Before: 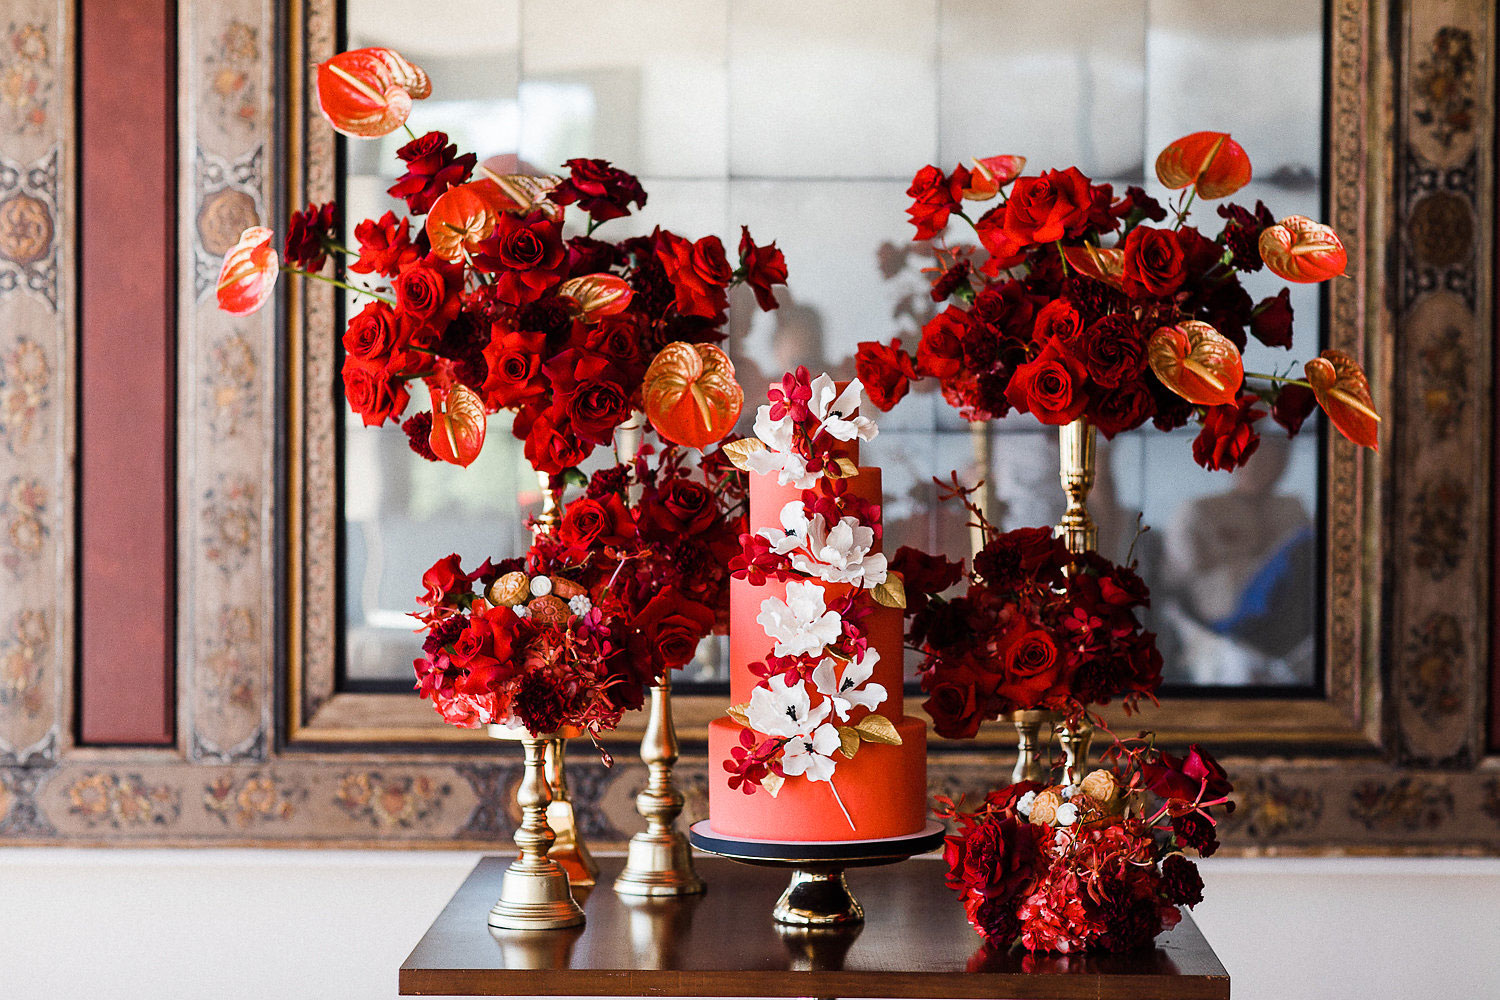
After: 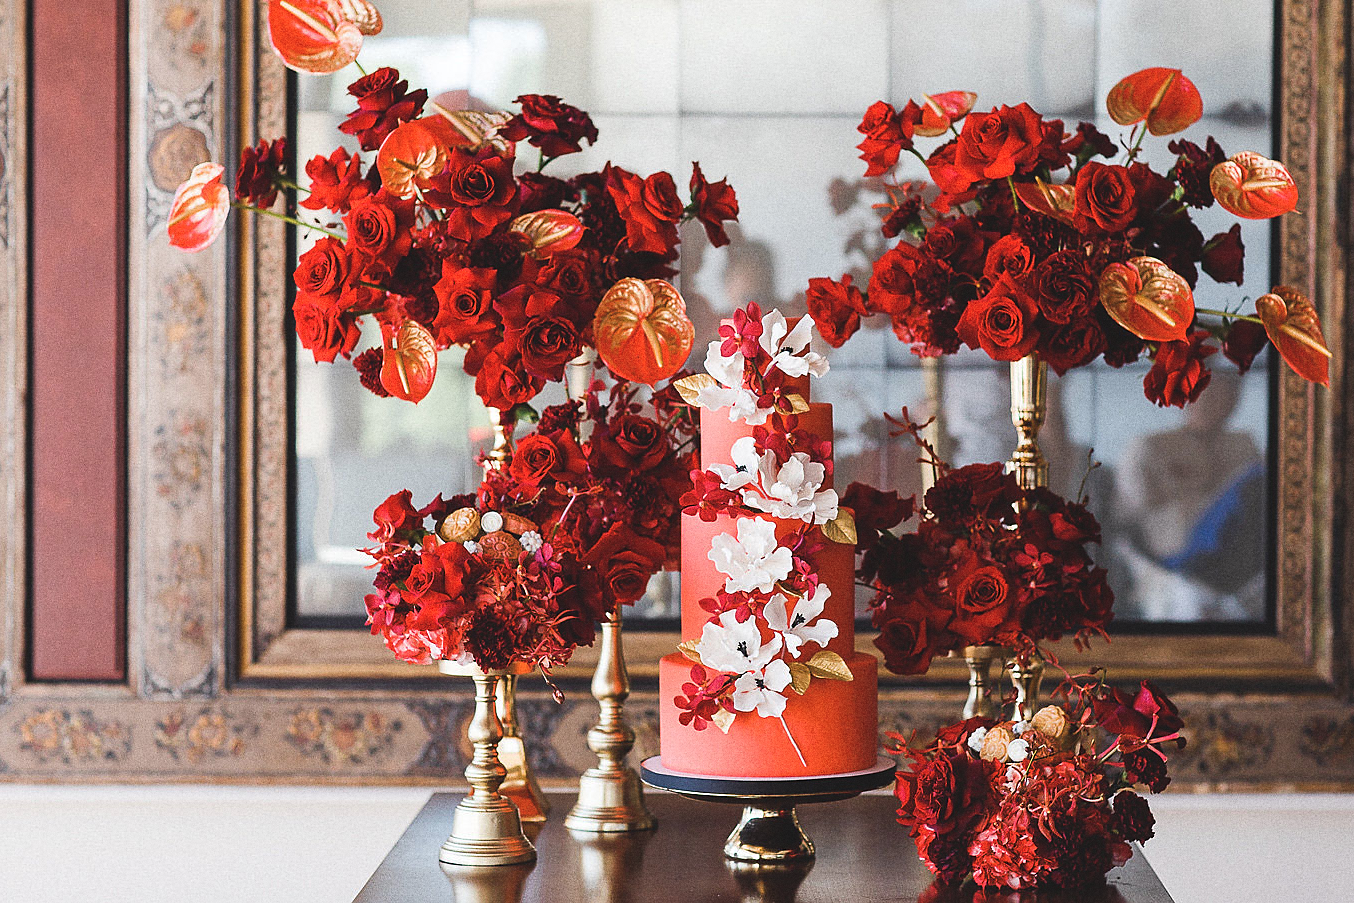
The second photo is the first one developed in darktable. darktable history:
color balance: lift [1.007, 1, 1, 1], gamma [1.097, 1, 1, 1]
sharpen: radius 1
crop: left 3.305%, top 6.436%, right 6.389%, bottom 3.258%
grain: coarseness 0.09 ISO
